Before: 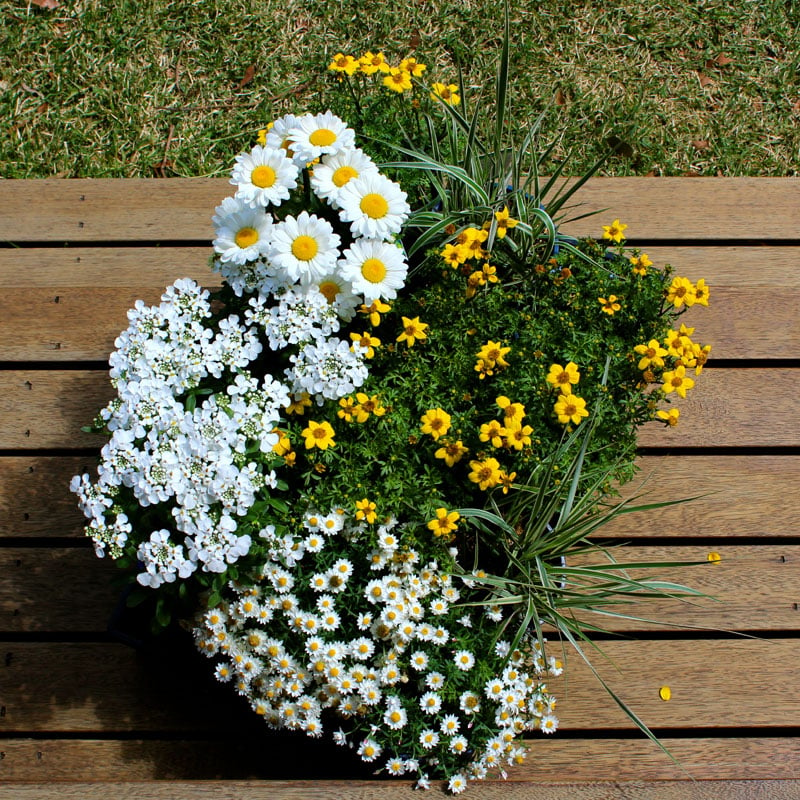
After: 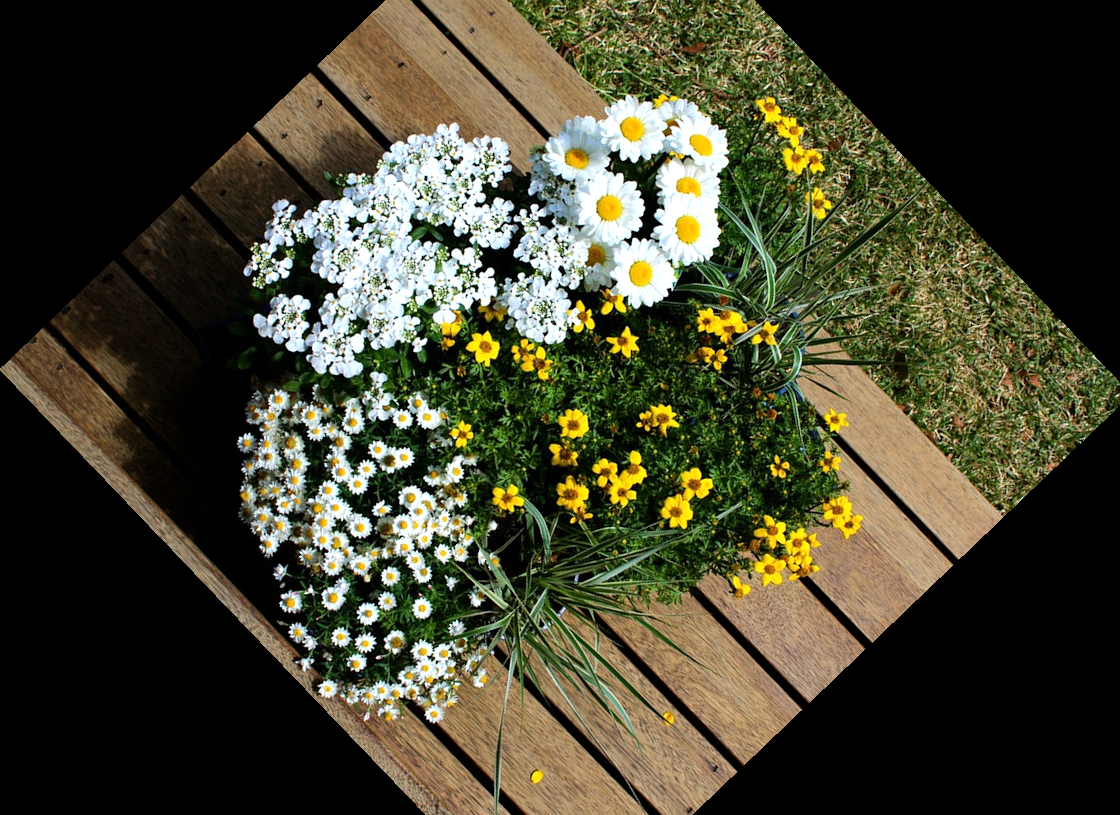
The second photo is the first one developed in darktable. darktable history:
crop and rotate: angle -46.26°, top 16.234%, right 0.912%, bottom 11.704%
tone equalizer: -8 EV -0.417 EV, -7 EV -0.389 EV, -6 EV -0.333 EV, -5 EV -0.222 EV, -3 EV 0.222 EV, -2 EV 0.333 EV, -1 EV 0.389 EV, +0 EV 0.417 EV, edges refinement/feathering 500, mask exposure compensation -1.57 EV, preserve details no
